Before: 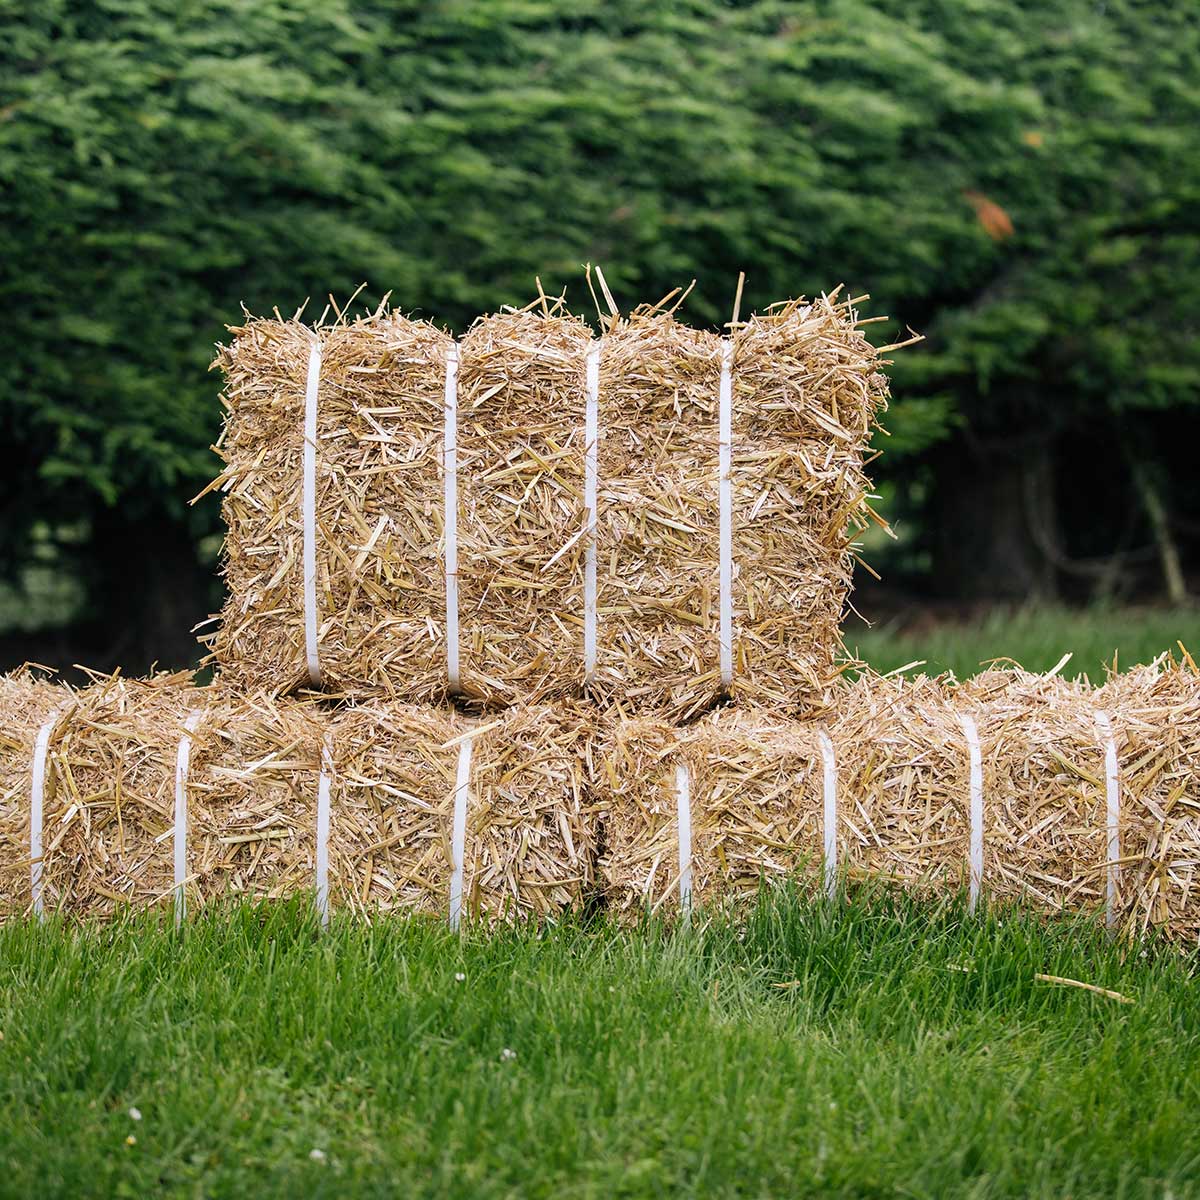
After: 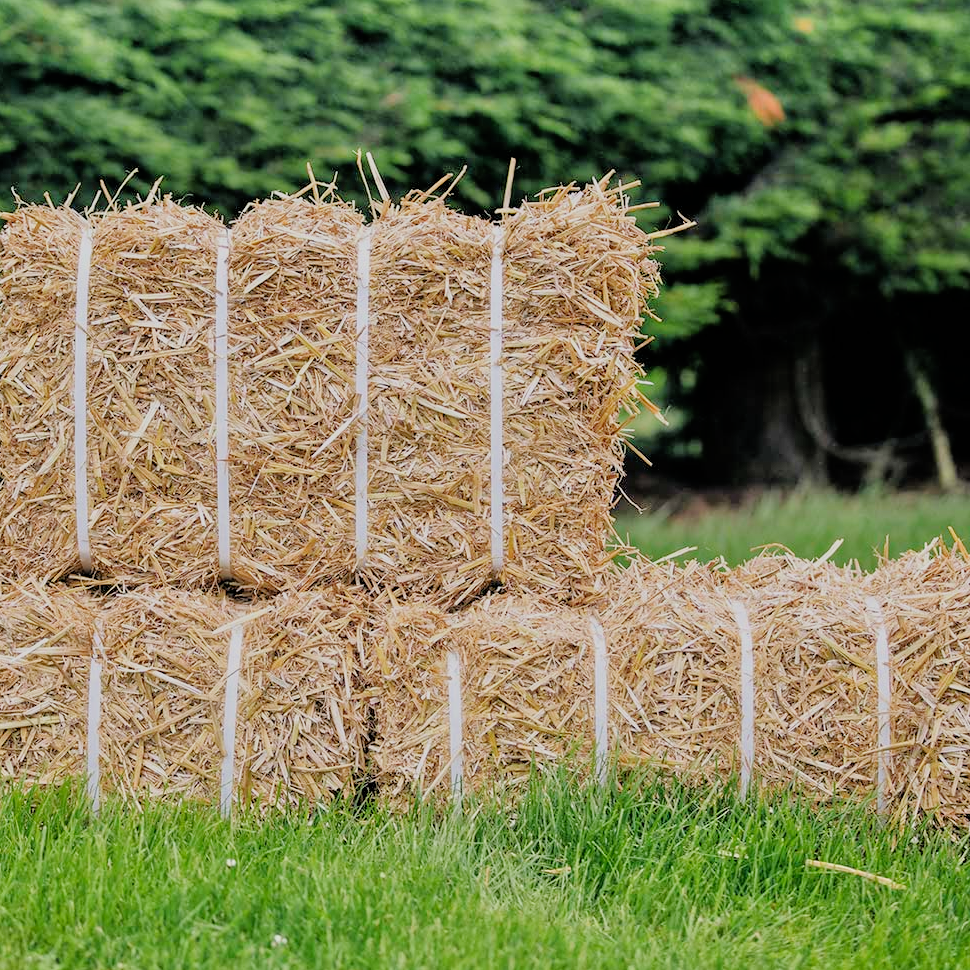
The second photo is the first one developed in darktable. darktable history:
crop: left 19.159%, top 9.58%, bottom 9.58%
tone equalizer: -7 EV 0.15 EV, -6 EV 0.6 EV, -5 EV 1.15 EV, -4 EV 1.33 EV, -3 EV 1.15 EV, -2 EV 0.6 EV, -1 EV 0.15 EV, mask exposure compensation -0.5 EV
filmic rgb: black relative exposure -7.65 EV, white relative exposure 4.56 EV, hardness 3.61
